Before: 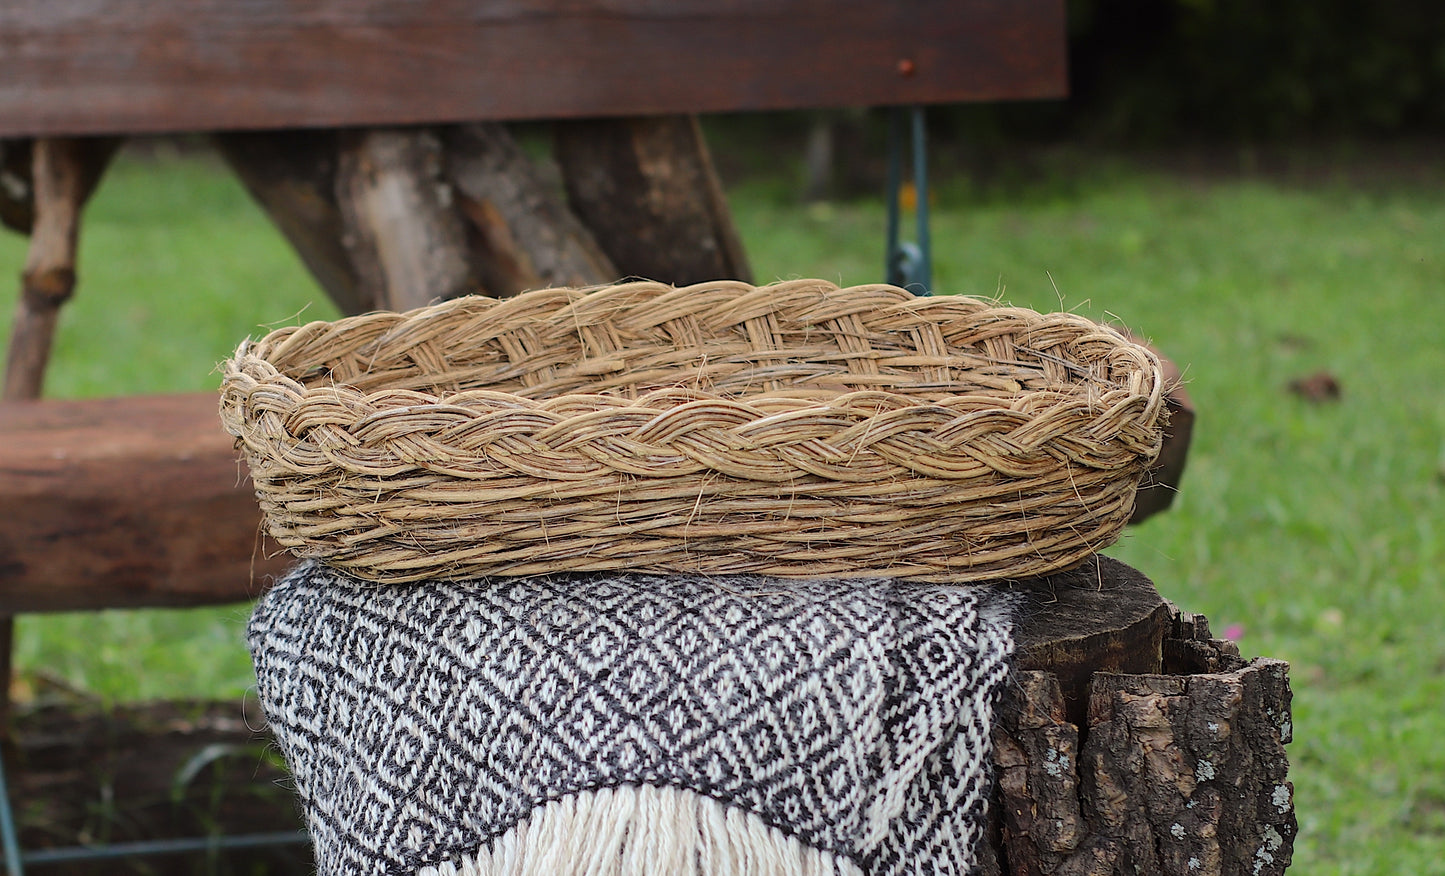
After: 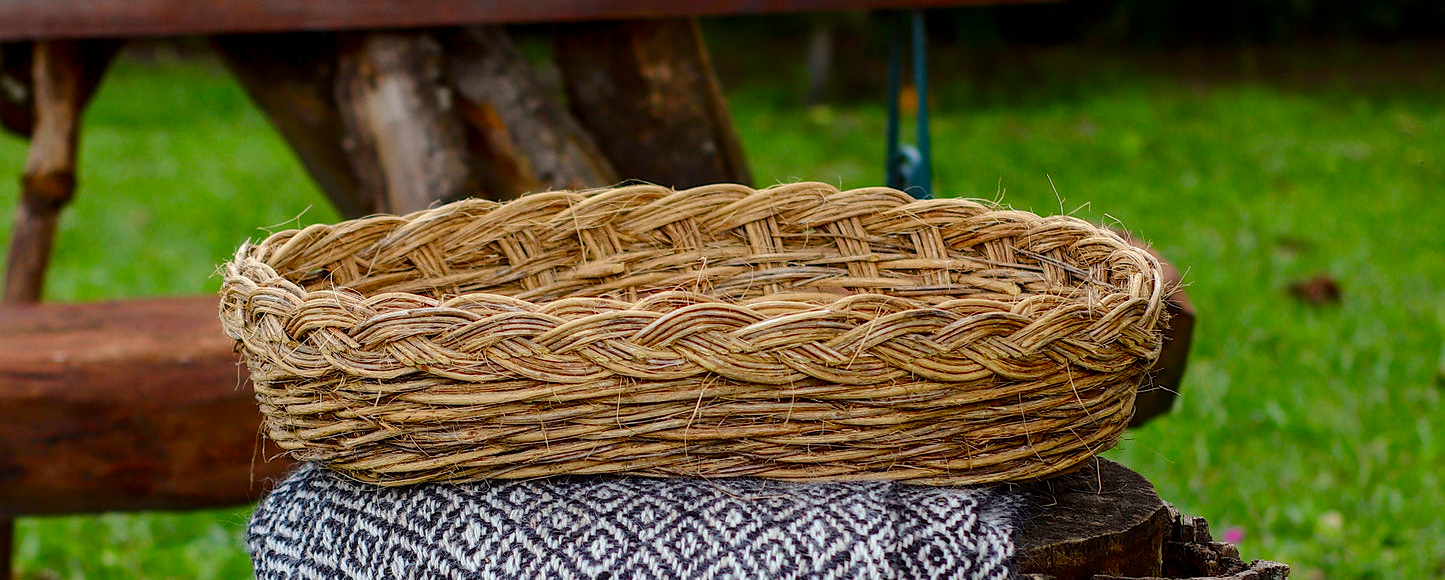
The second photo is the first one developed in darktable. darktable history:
contrast brightness saturation: contrast 0.118, brightness -0.123, saturation 0.198
local contrast: on, module defaults
tone equalizer: on, module defaults
color balance rgb: perceptual saturation grading › global saturation 23.495%, perceptual saturation grading › highlights -23.845%, perceptual saturation grading › mid-tones 24.528%, perceptual saturation grading › shadows 40.235%
crop: top 11.146%, bottom 22.534%
